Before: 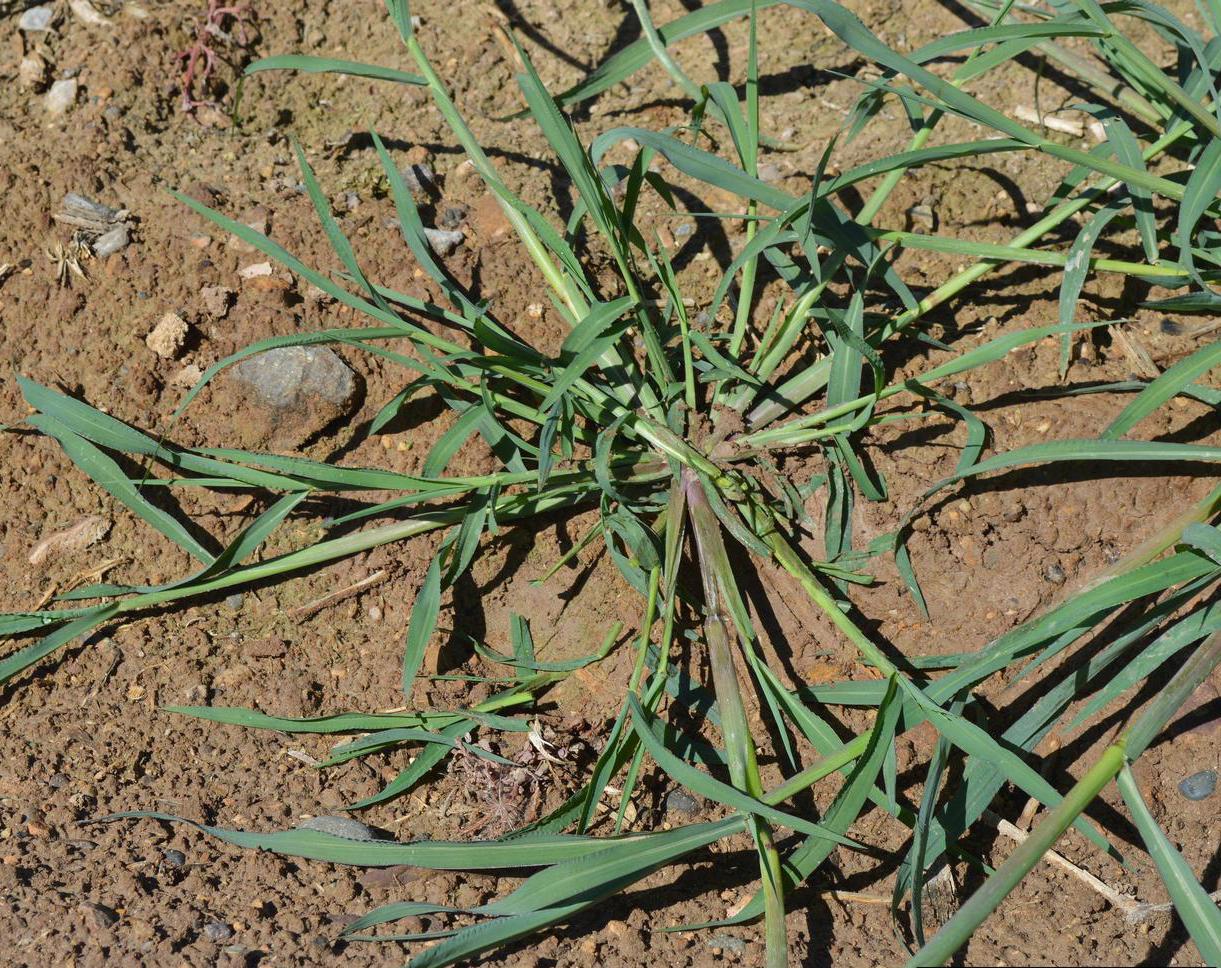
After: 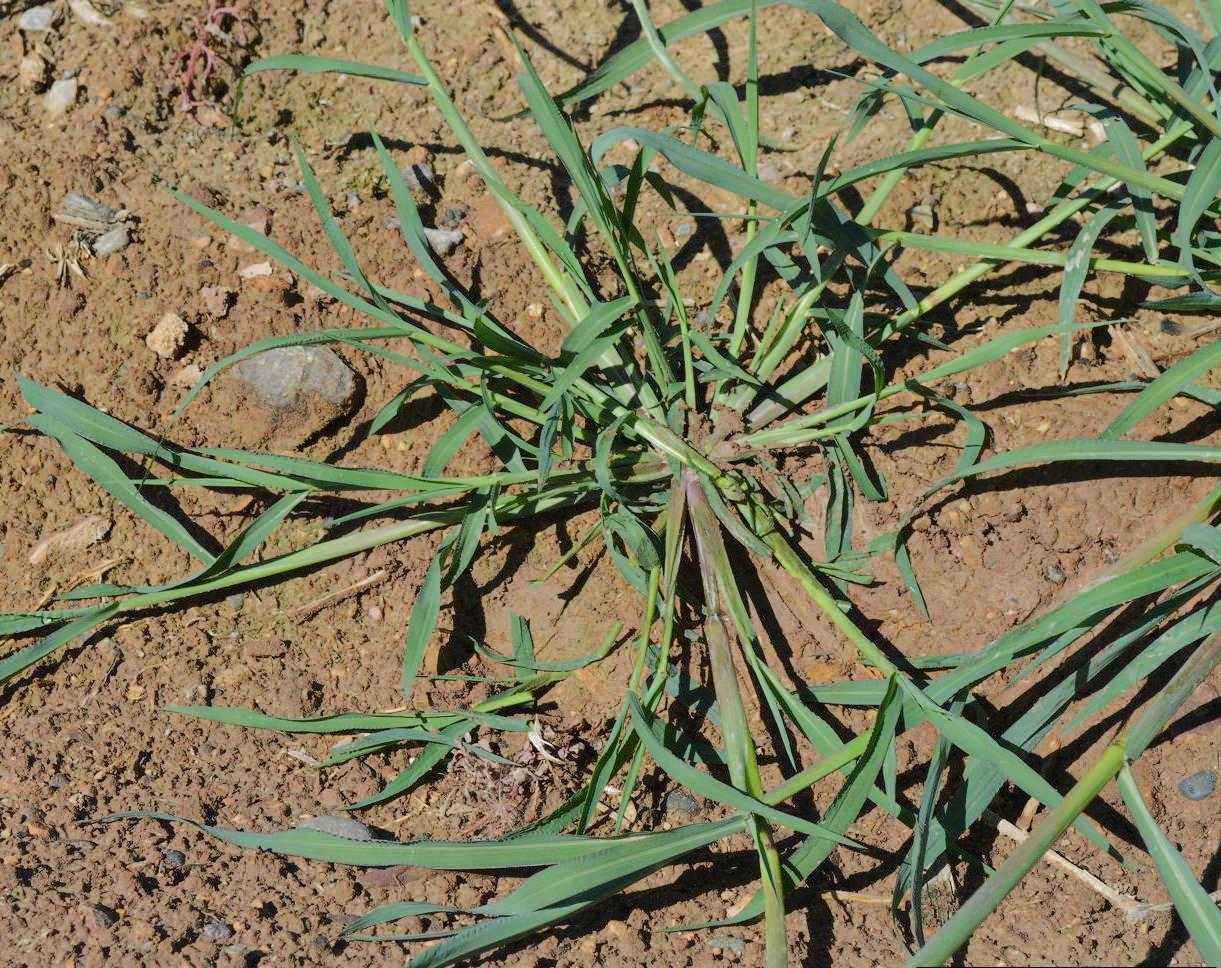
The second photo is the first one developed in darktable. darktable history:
base curve: curves: ch0 [(0, 0) (0.235, 0.266) (0.503, 0.496) (0.786, 0.72) (1, 1)]
shadows and highlights: shadows 32, highlights -32, soften with gaussian
